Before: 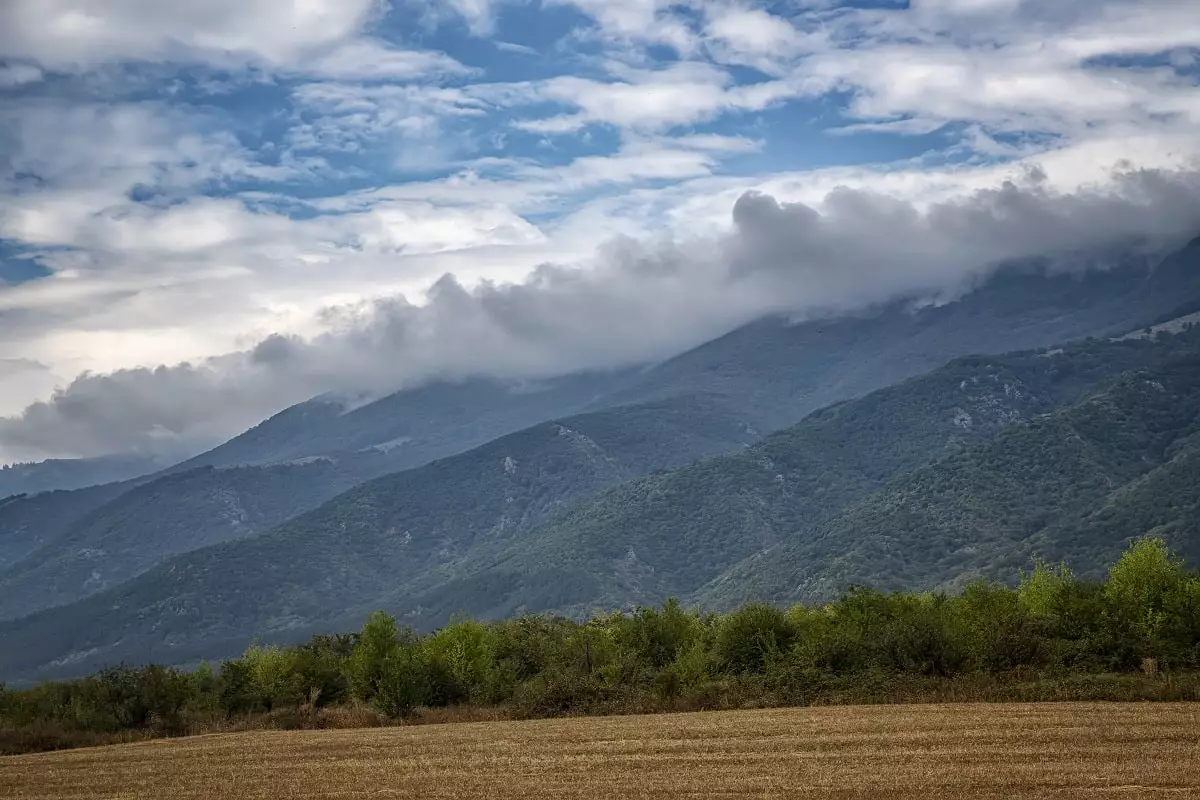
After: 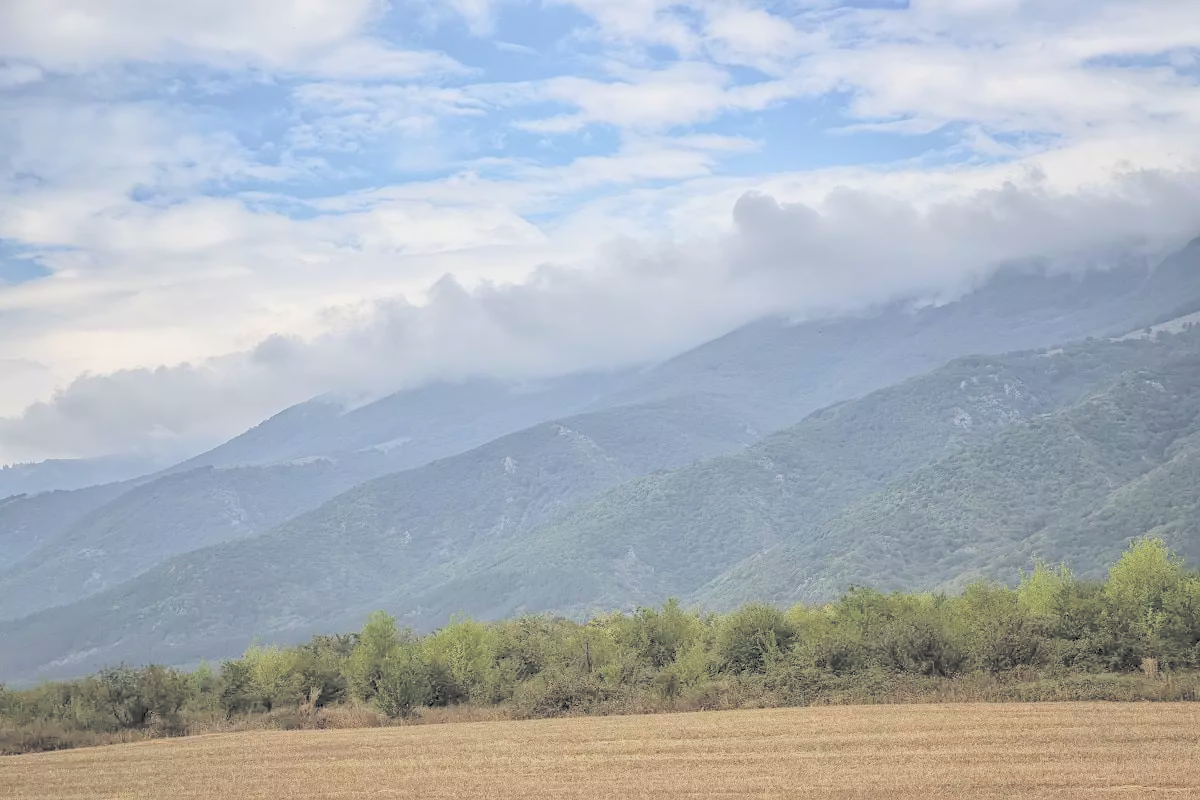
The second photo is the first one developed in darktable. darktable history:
contrast brightness saturation: brightness 1
exposure: exposure -0.582 EV, compensate highlight preservation false
